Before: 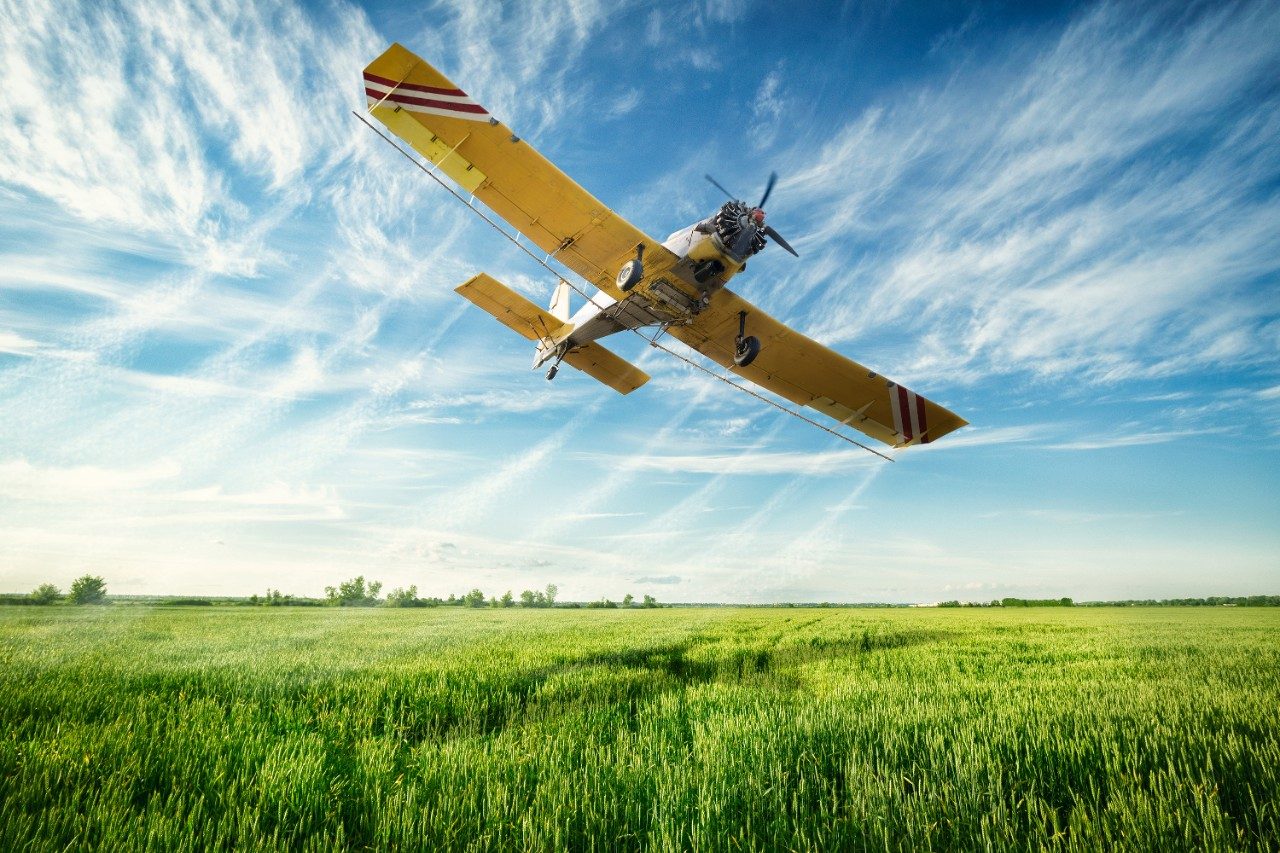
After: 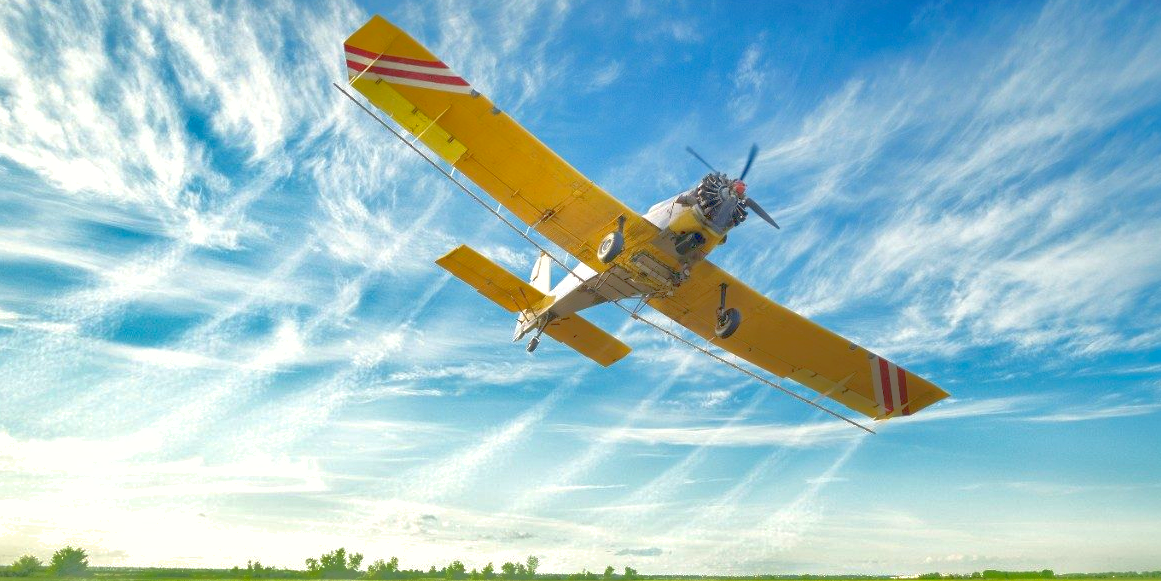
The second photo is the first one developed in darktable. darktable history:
color balance rgb: perceptual saturation grading › global saturation -0.02%, contrast -29.464%
exposure: exposure 1.208 EV, compensate highlight preservation false
shadows and highlights: highlights -59.78
crop: left 1.543%, top 3.397%, right 7.694%, bottom 28.41%
